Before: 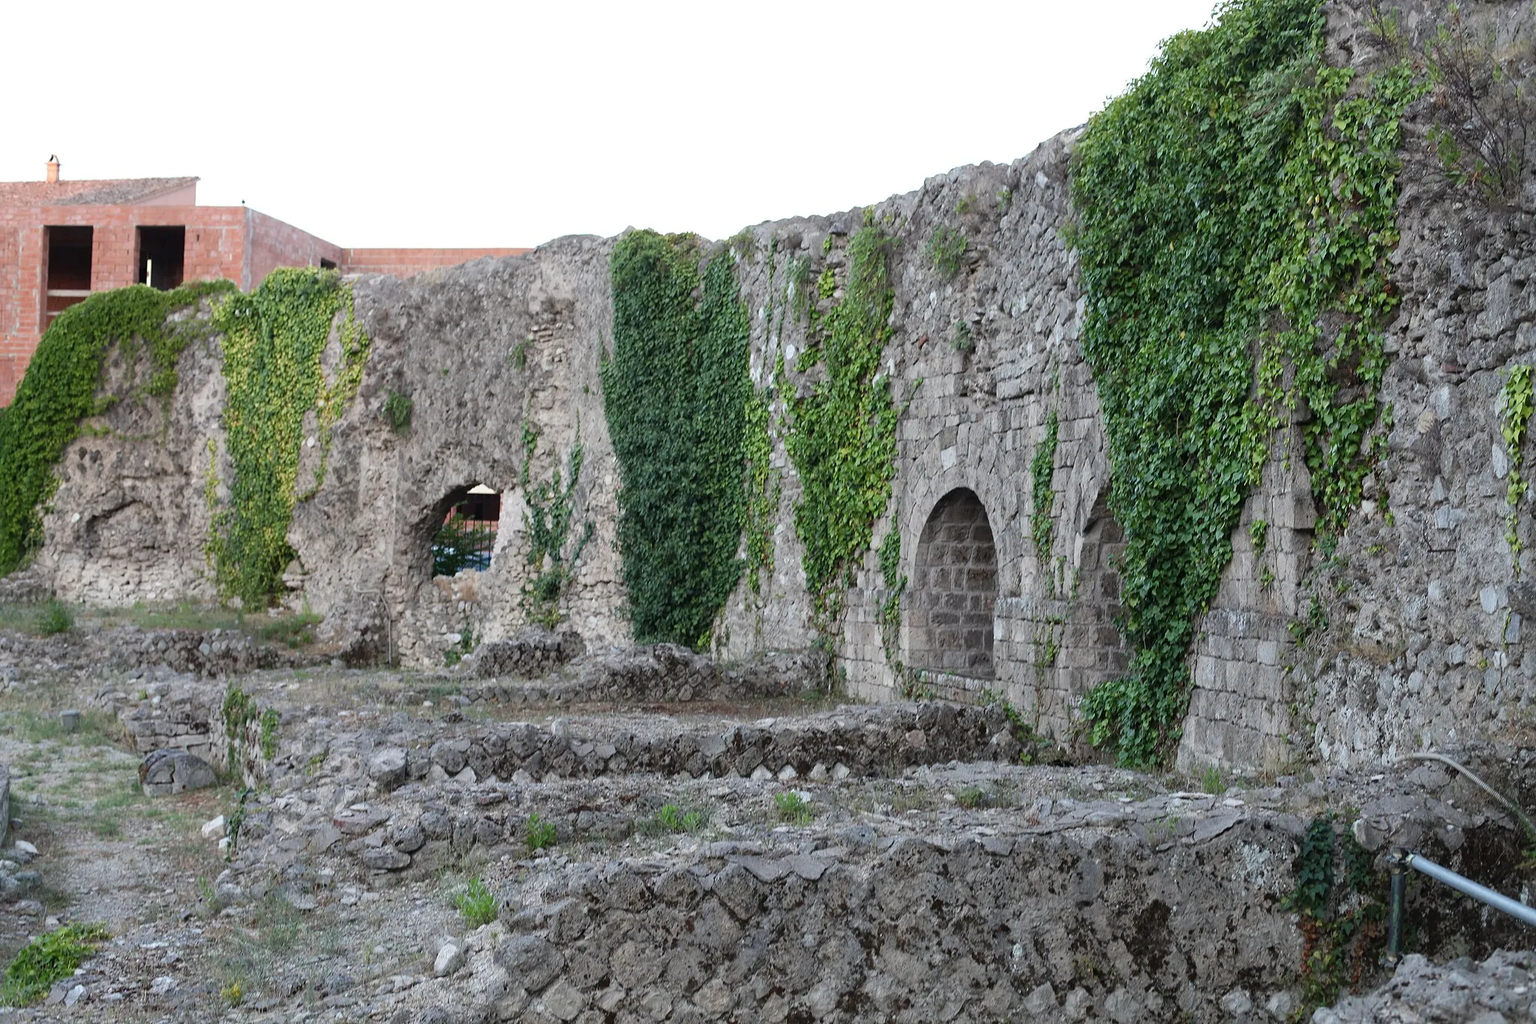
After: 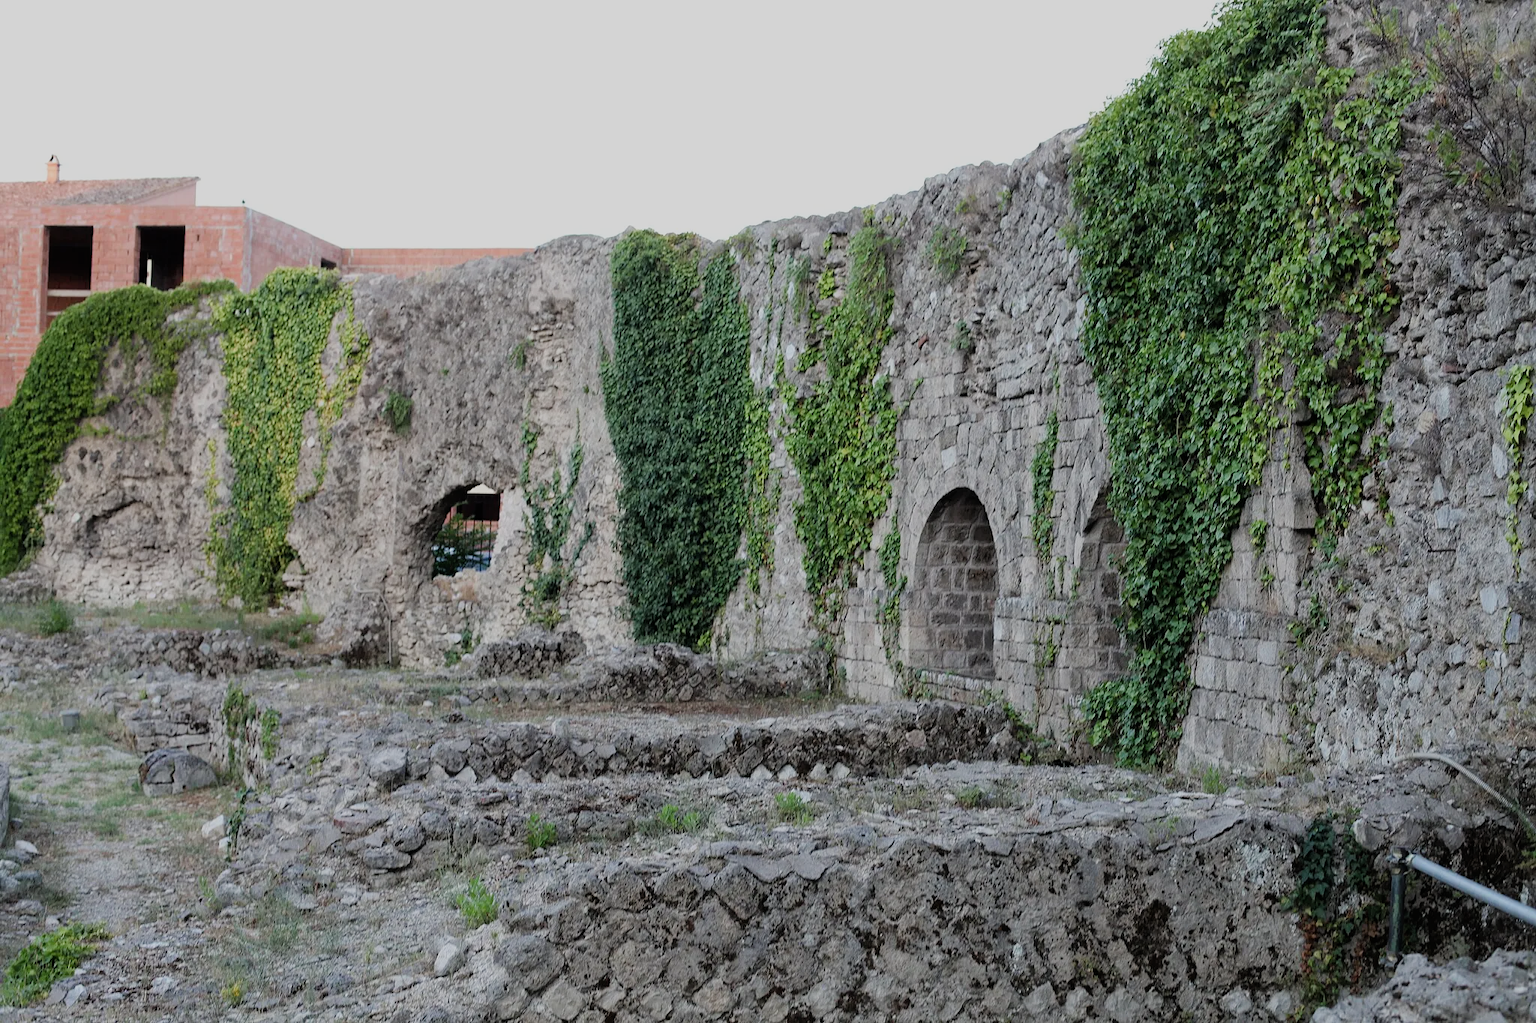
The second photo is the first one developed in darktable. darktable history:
exposure: compensate highlight preservation false
filmic rgb: black relative exposure -7.65 EV, white relative exposure 4.56 EV, hardness 3.61
